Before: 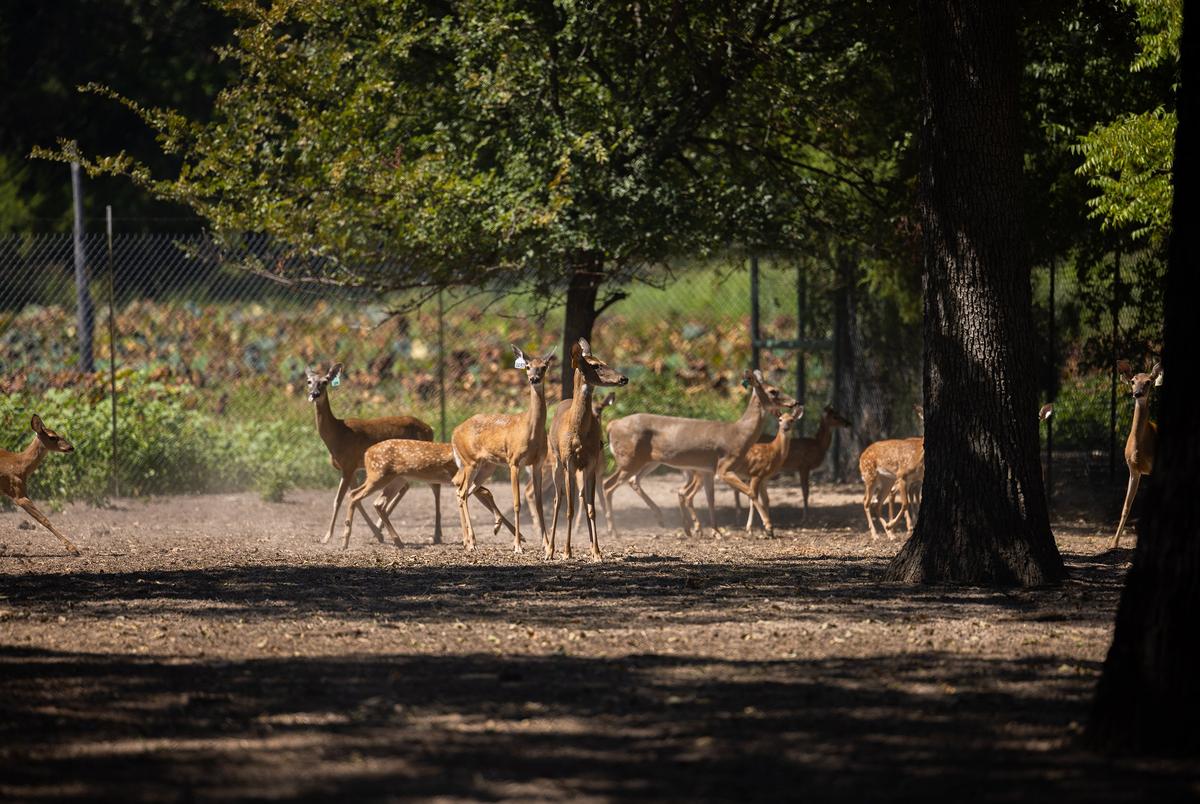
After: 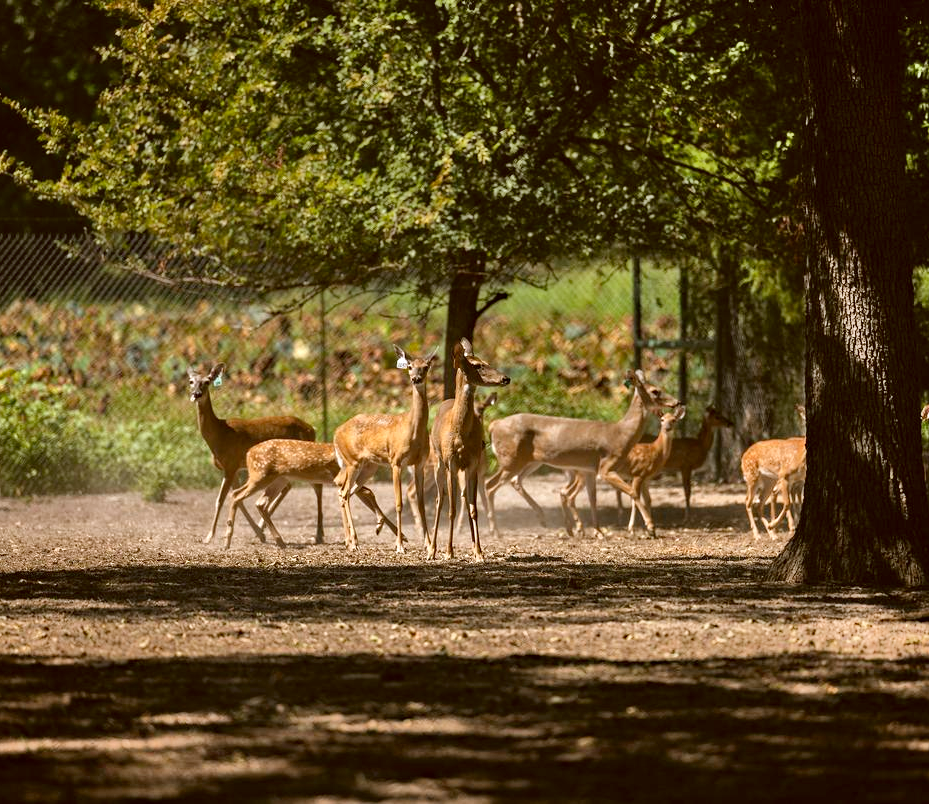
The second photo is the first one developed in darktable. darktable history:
crop: left 9.88%, right 12.664%
shadows and highlights: white point adjustment 1, soften with gaussian
exposure: exposure 0.258 EV, compensate highlight preservation false
color correction: highlights a* -0.482, highlights b* 0.161, shadows a* 4.66, shadows b* 20.72
haze removal: compatibility mode true, adaptive false
